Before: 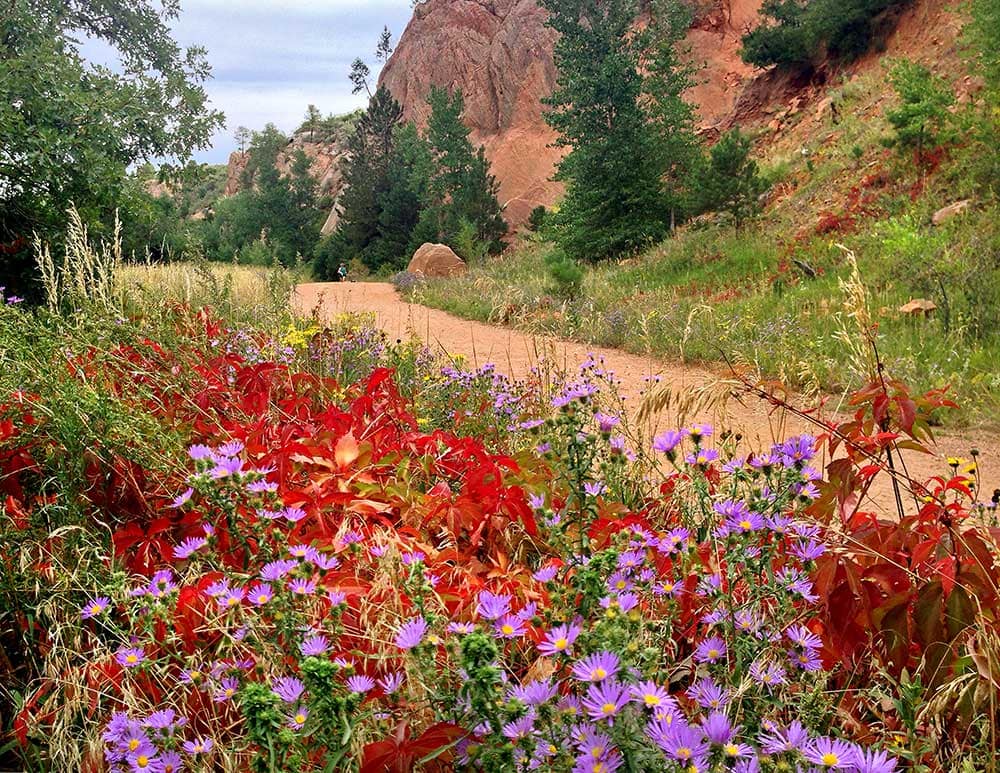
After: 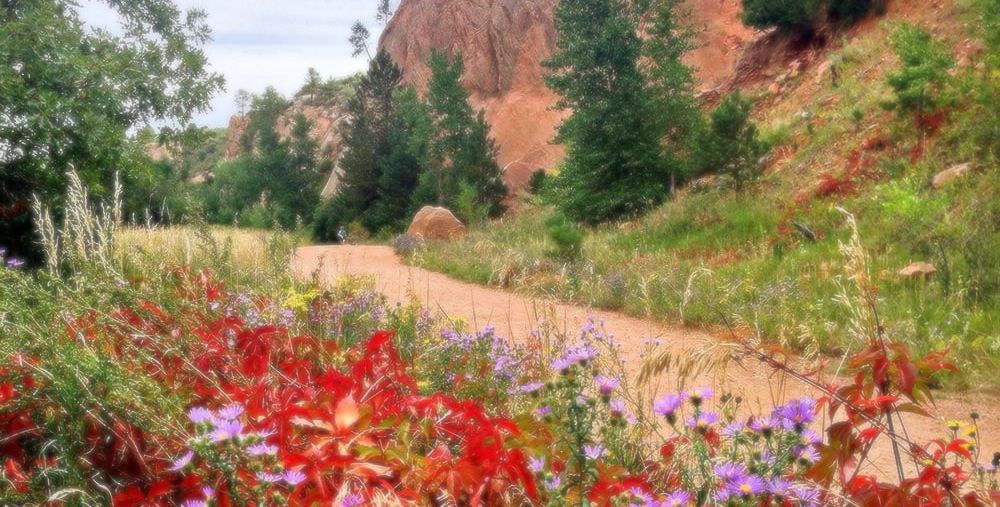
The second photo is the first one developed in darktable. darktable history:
soften: size 8.67%, mix 49%
crop and rotate: top 4.848%, bottom 29.503%
